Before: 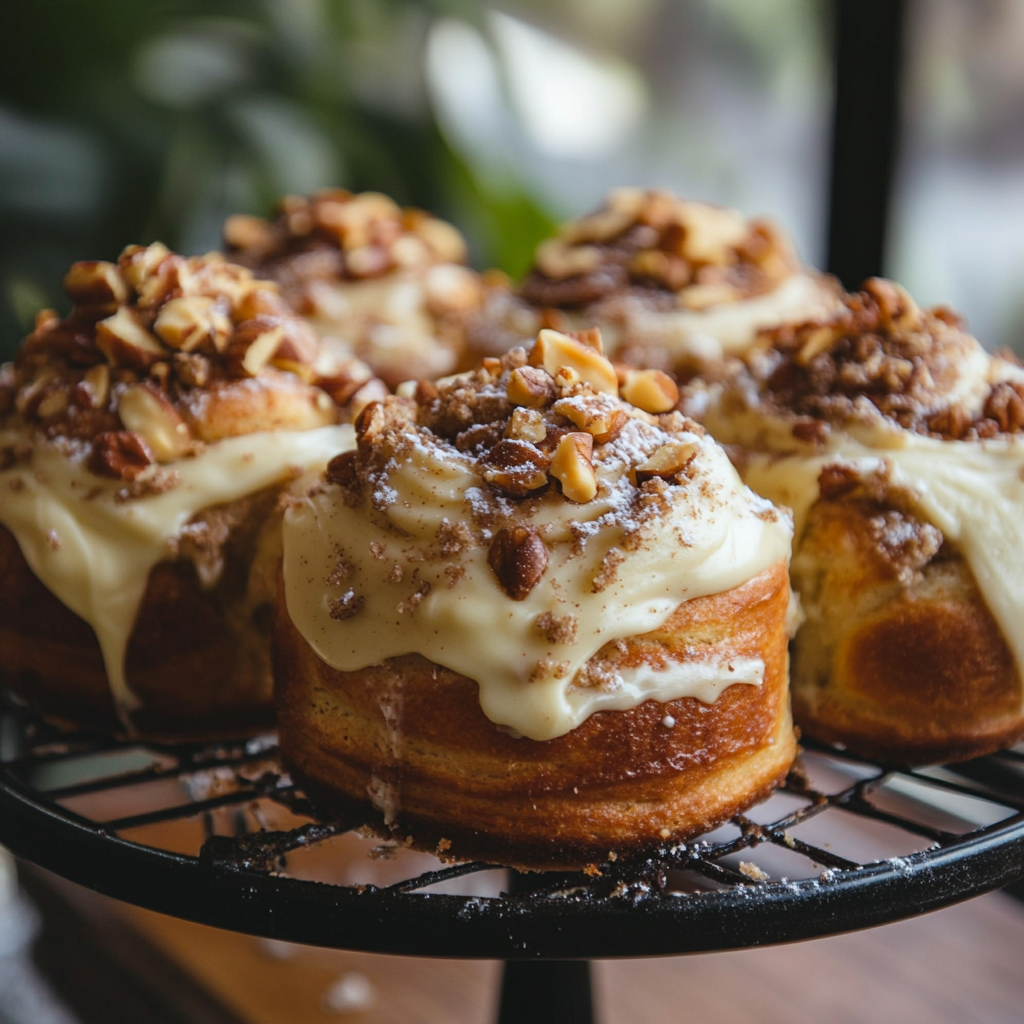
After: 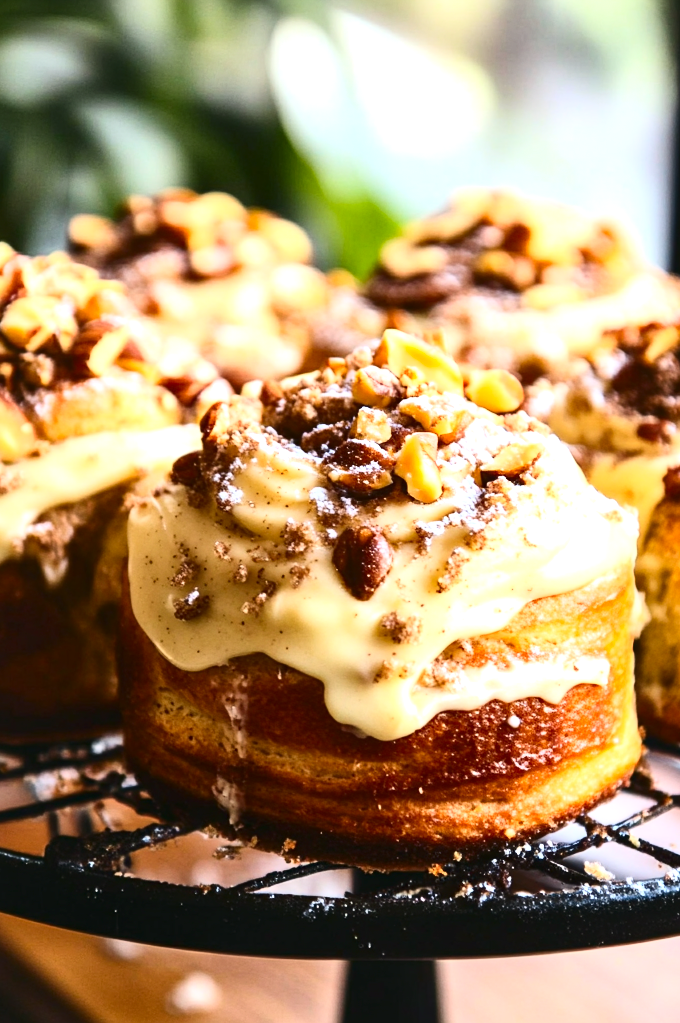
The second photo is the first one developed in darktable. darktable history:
contrast brightness saturation: contrast 0.399, brightness 0.042, saturation 0.258
crop and rotate: left 15.197%, right 18.344%
exposure: black level correction 0, exposure 1.122 EV, compensate highlight preservation false
local contrast: mode bilateral grid, contrast 19, coarseness 50, detail 132%, midtone range 0.2
